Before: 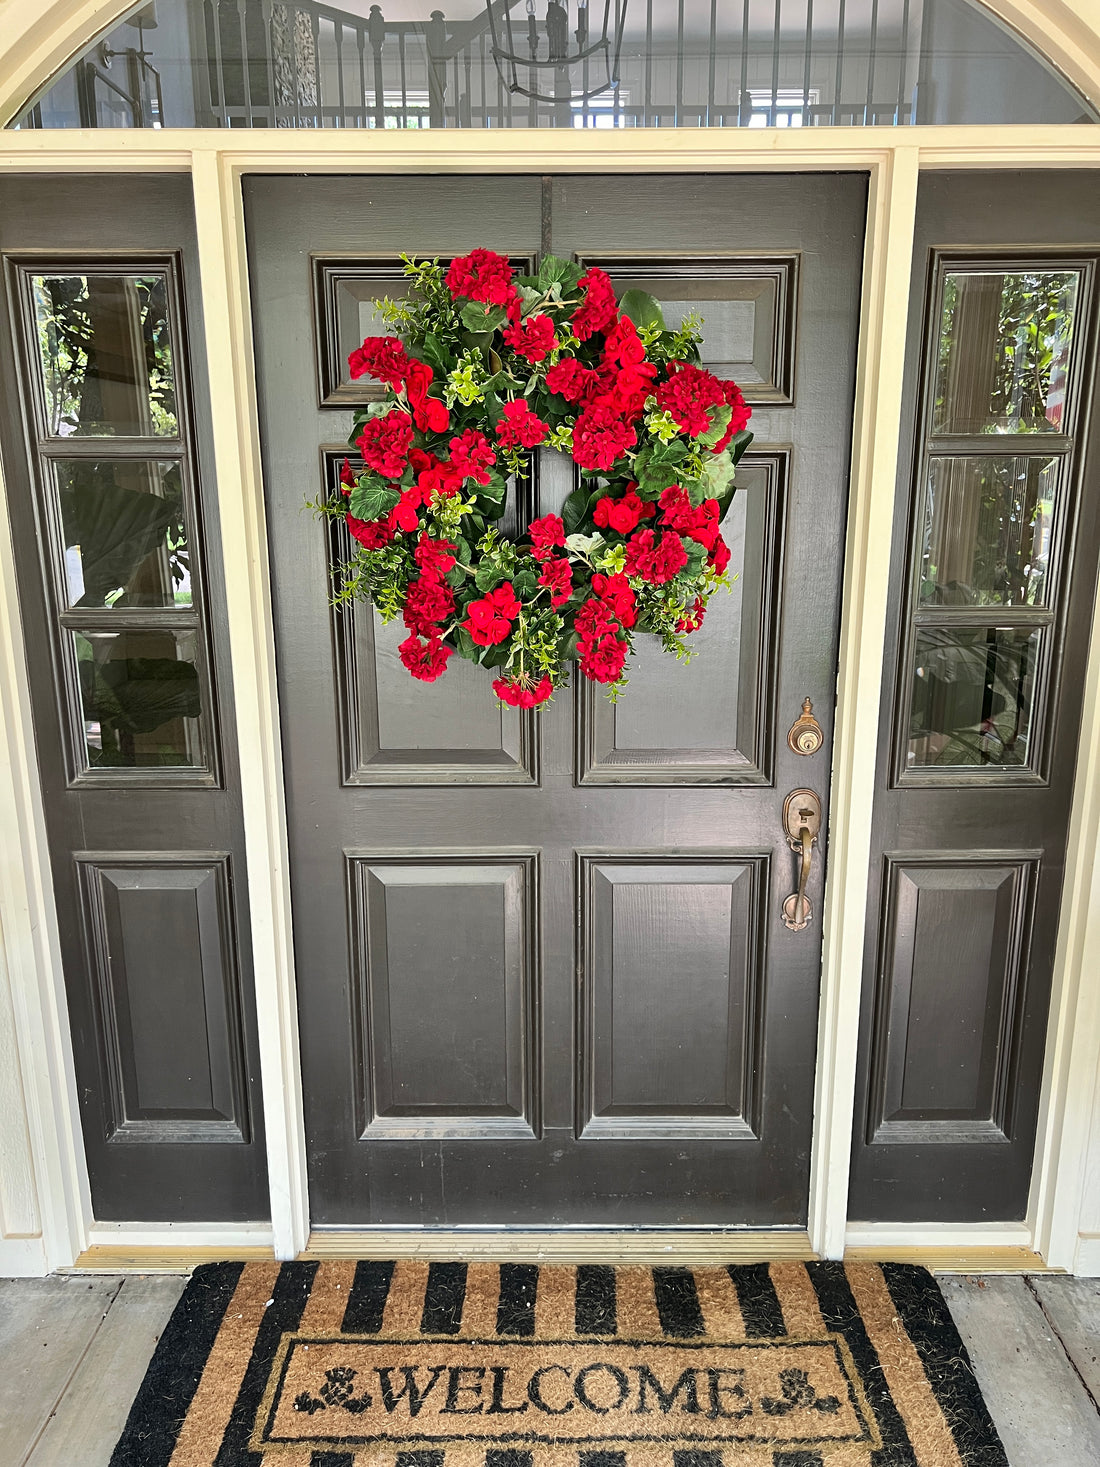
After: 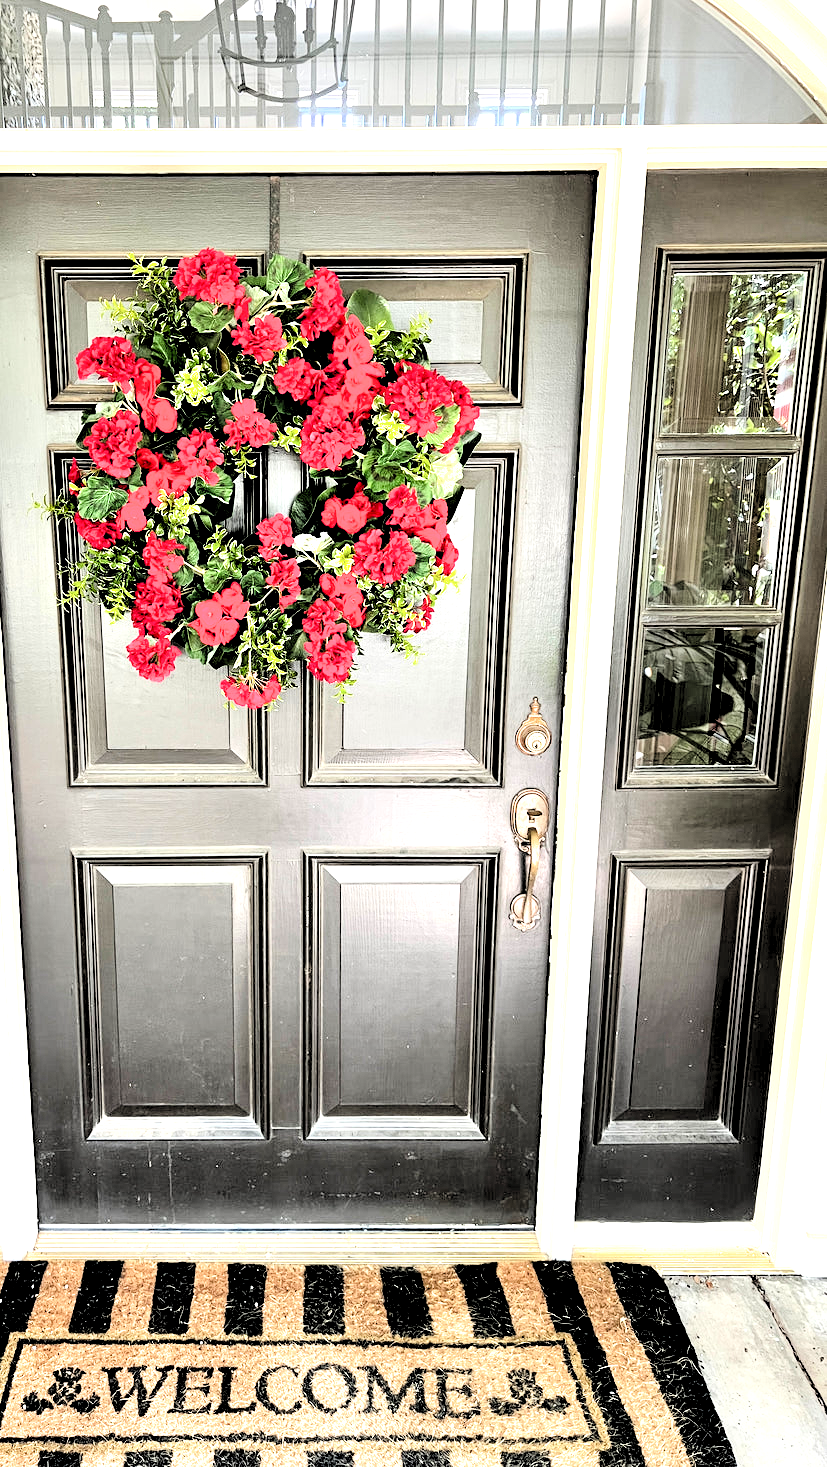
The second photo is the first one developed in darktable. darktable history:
crop and rotate: left 24.736%
tone equalizer: -8 EV -0.782 EV, -7 EV -0.703 EV, -6 EV -0.579 EV, -5 EV -0.384 EV, -3 EV 0.394 EV, -2 EV 0.6 EV, -1 EV 0.68 EV, +0 EV 0.767 EV, mask exposure compensation -0.485 EV
filmic rgb: black relative exposure -5.4 EV, white relative exposure 2.89 EV, dynamic range scaling -37.1%, hardness 4, contrast 1.607, highlights saturation mix -1.41%, color science v6 (2022)
levels: levels [0.044, 0.416, 0.908]
